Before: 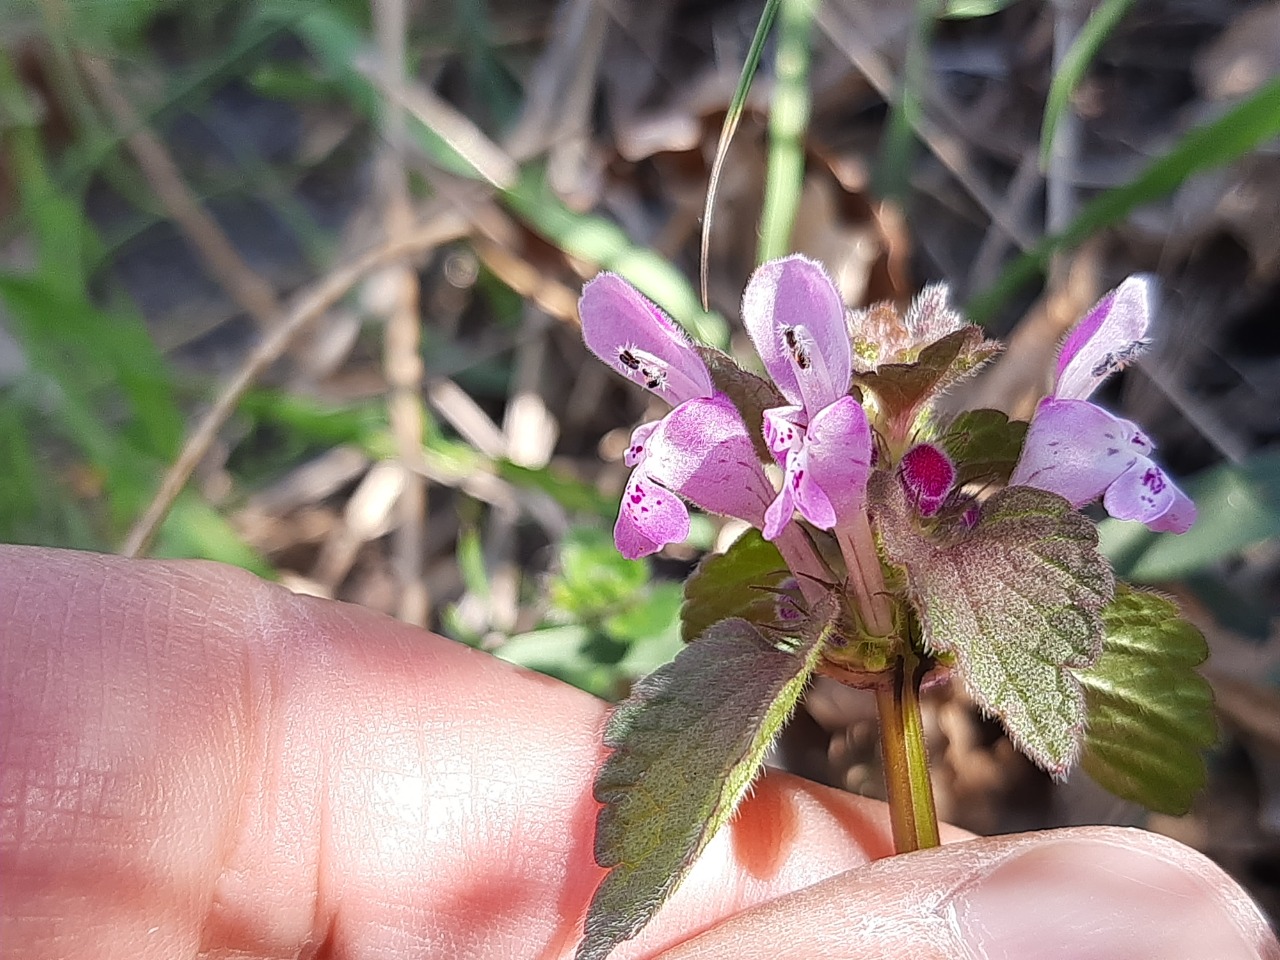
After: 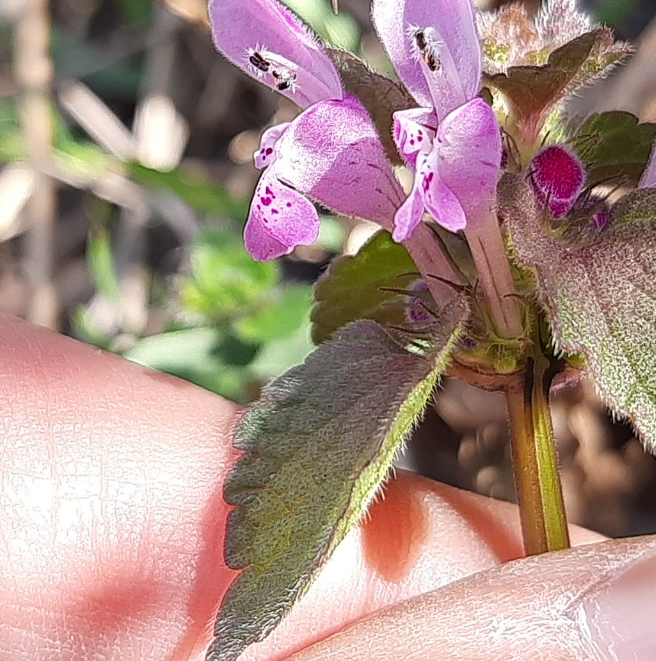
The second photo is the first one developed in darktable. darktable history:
crop and rotate: left 28.907%, top 31.079%, right 19.819%
